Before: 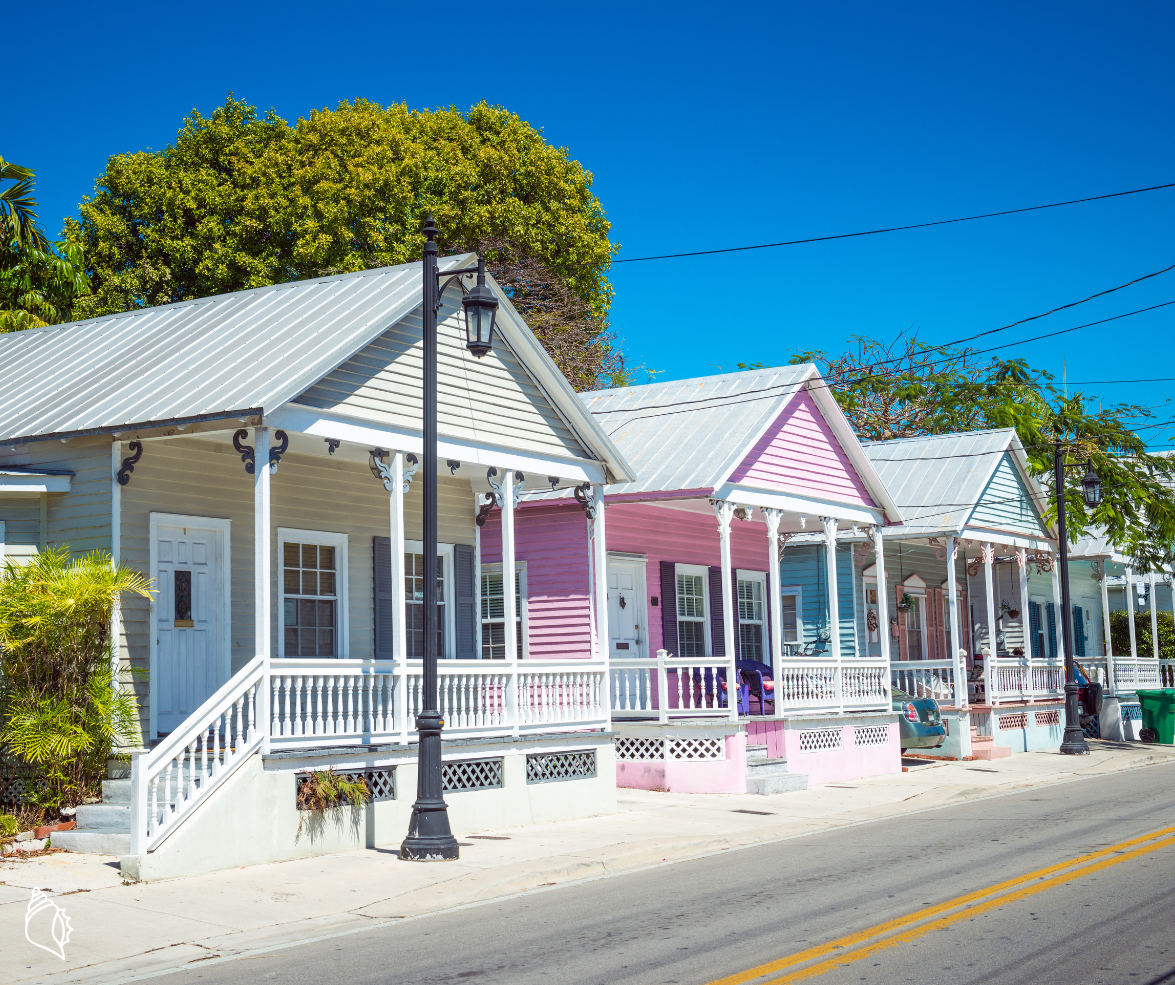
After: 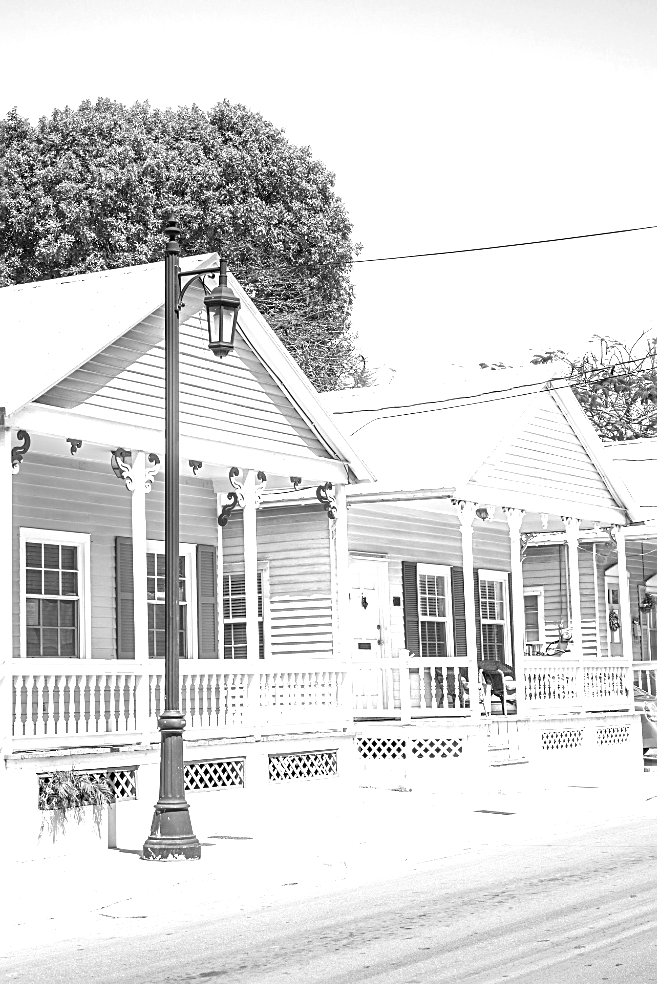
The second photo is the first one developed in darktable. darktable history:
exposure: black level correction 0, exposure 1.099 EV, compensate highlight preservation false
color zones: curves: ch0 [(0, 0.613) (0.01, 0.613) (0.245, 0.448) (0.498, 0.529) (0.642, 0.665) (0.879, 0.777) (0.99, 0.613)]; ch1 [(0, 0) (0.143, 0) (0.286, 0) (0.429, 0) (0.571, 0) (0.714, 0) (0.857, 0)]
sharpen: on, module defaults
crop: left 21.978%, right 21.993%, bottom 0.007%
